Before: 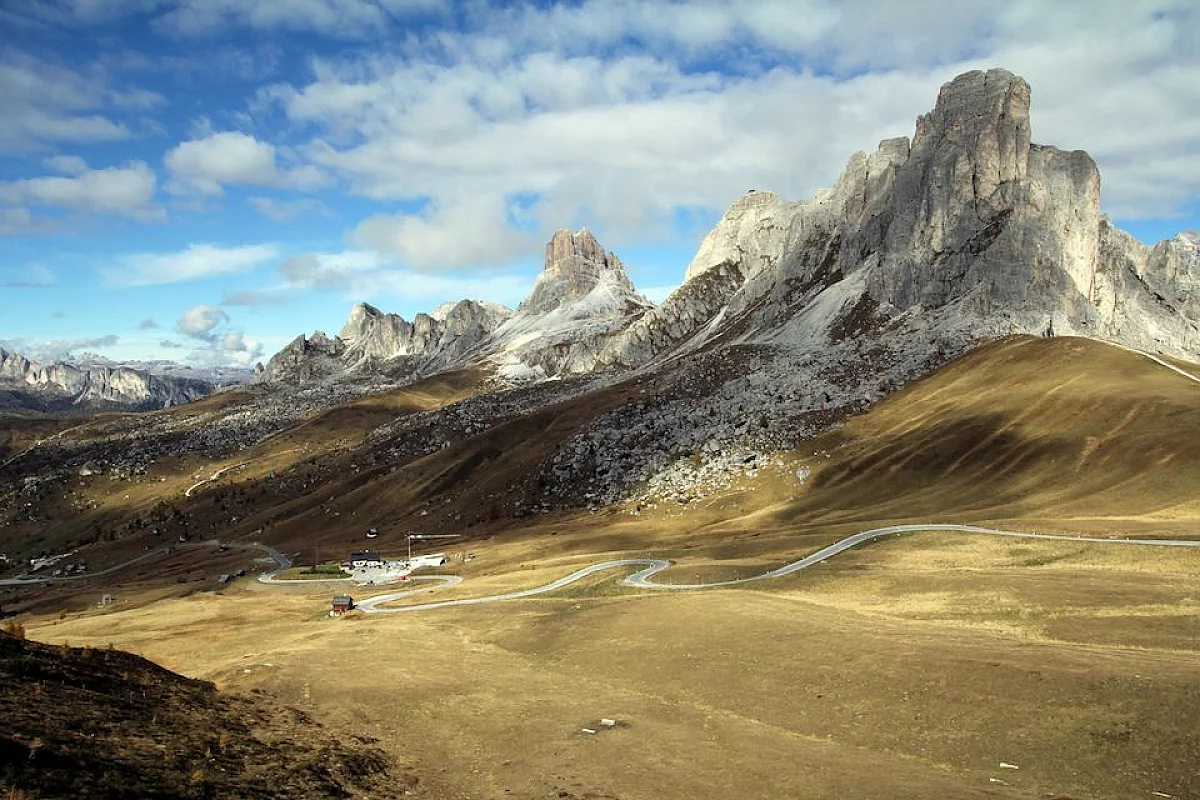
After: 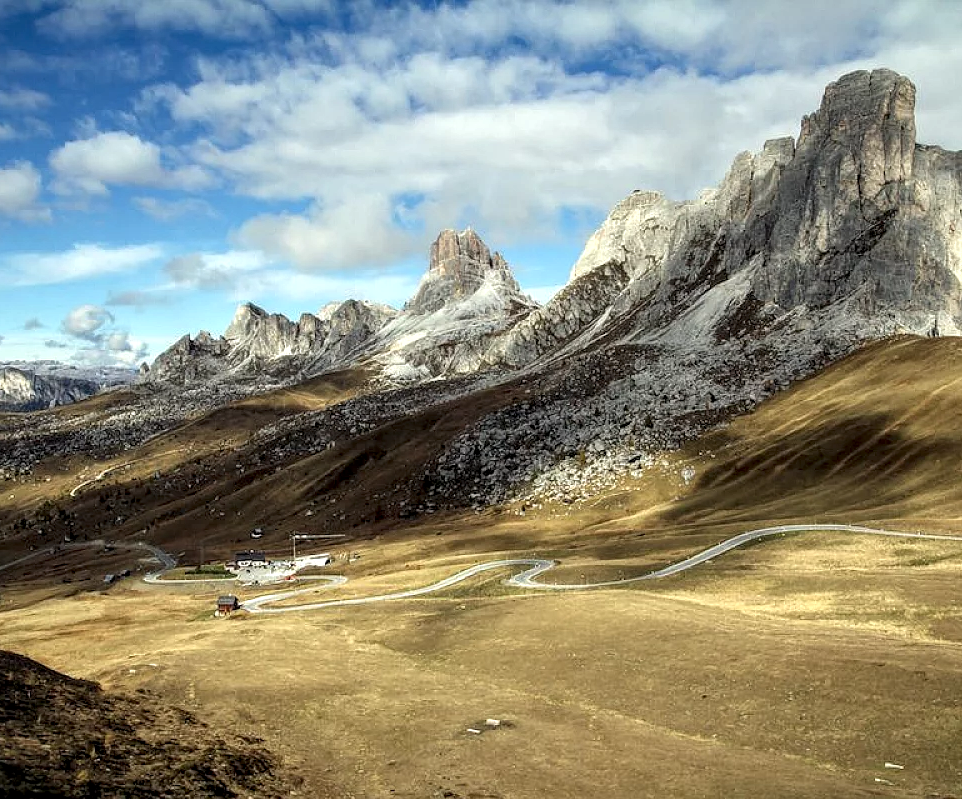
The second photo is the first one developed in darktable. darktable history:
crop and rotate: left 9.597%, right 10.195%
local contrast: detail 142%
